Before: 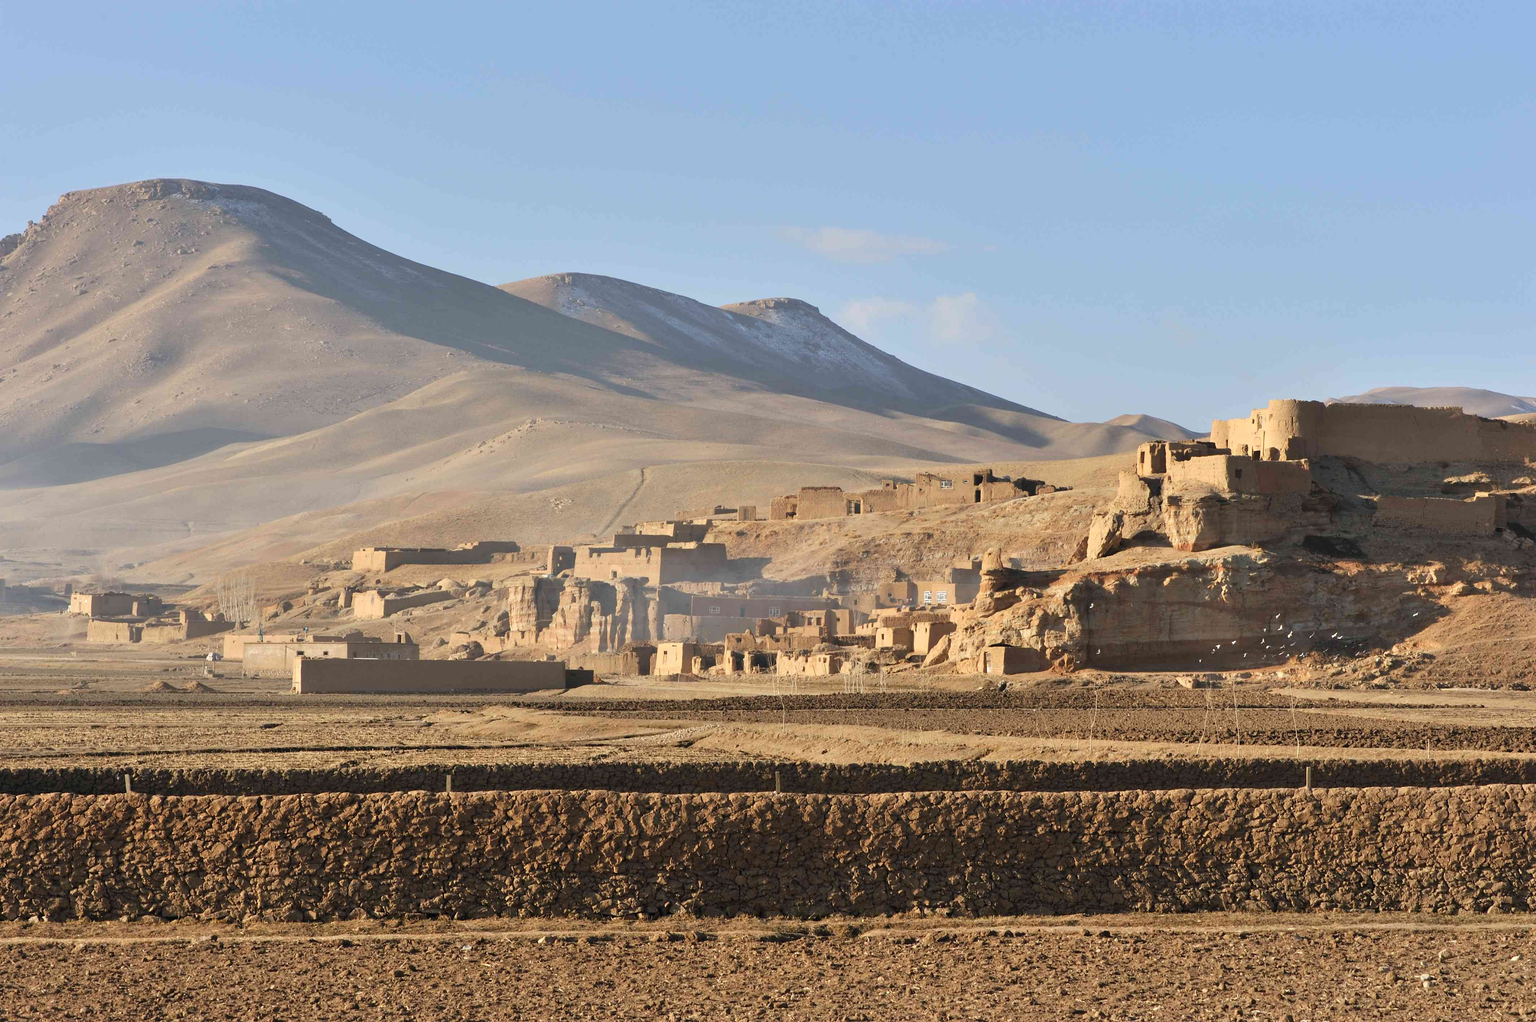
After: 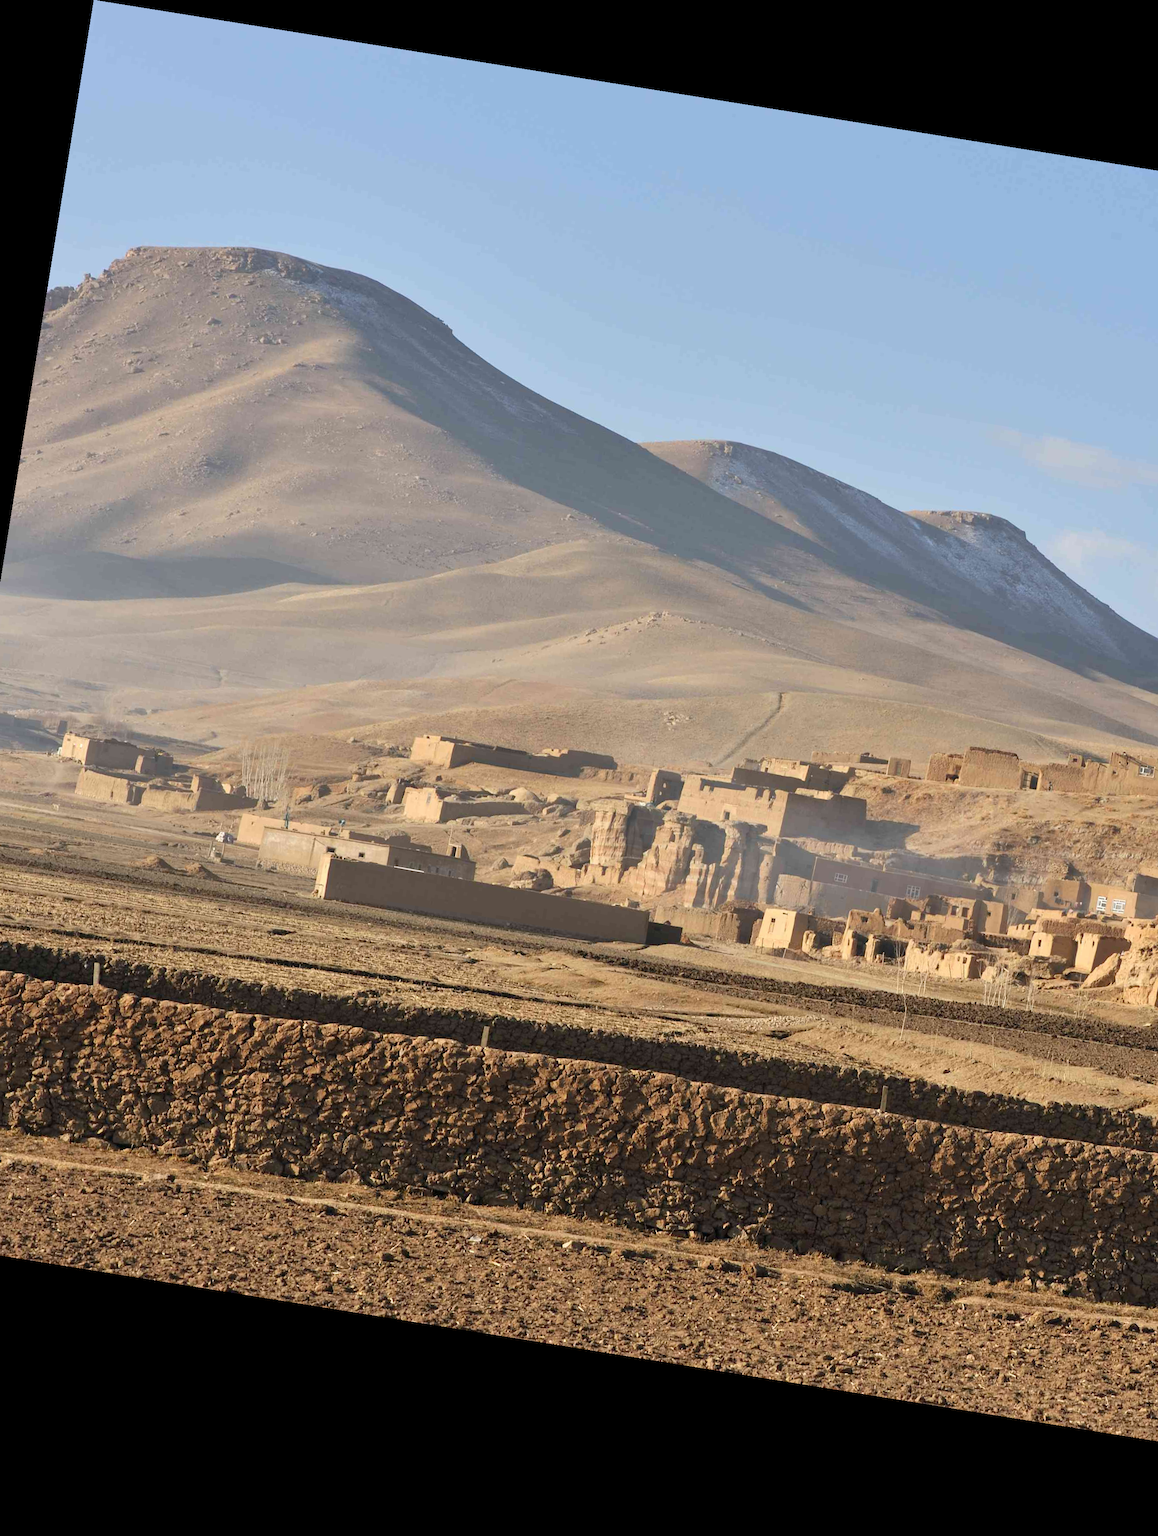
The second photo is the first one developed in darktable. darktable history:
rotate and perspective: rotation 9.12°, automatic cropping off
crop: left 5.114%, right 38.589%
